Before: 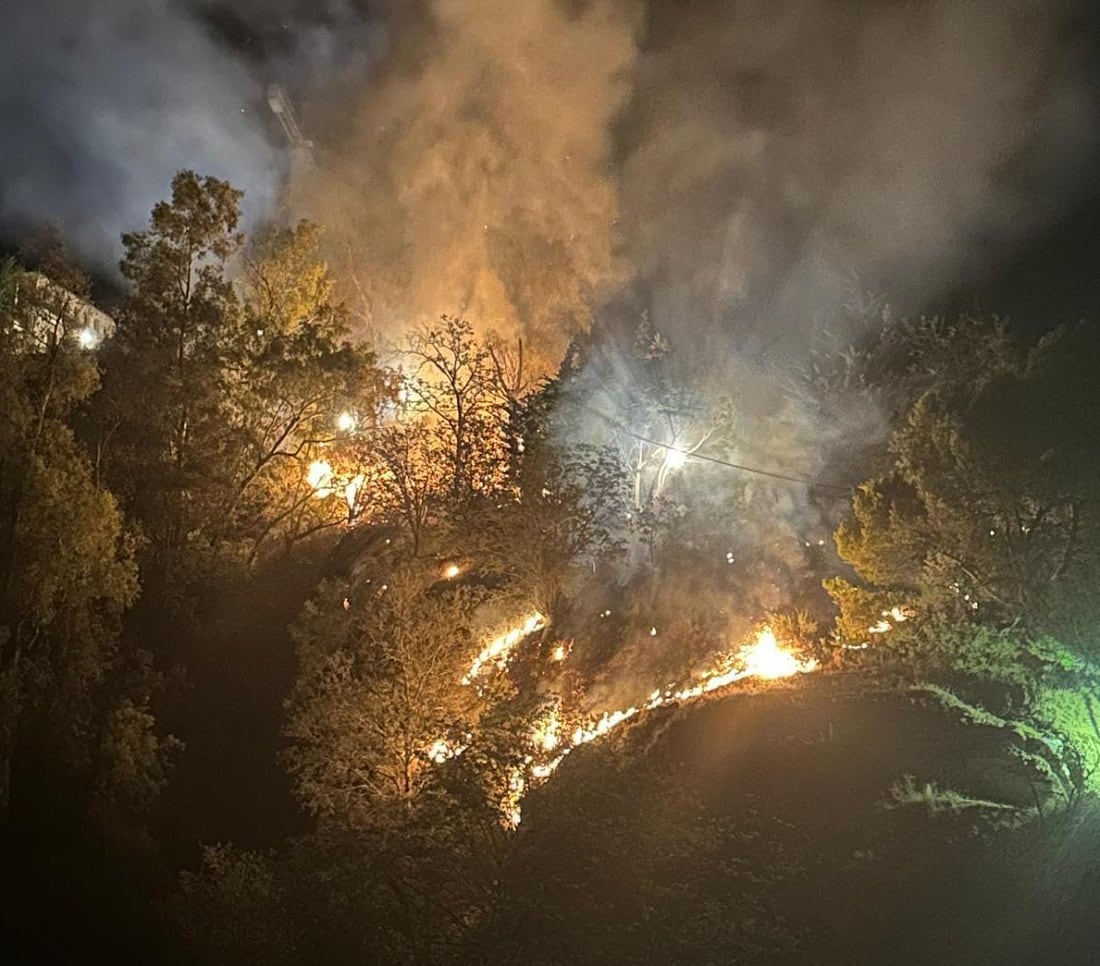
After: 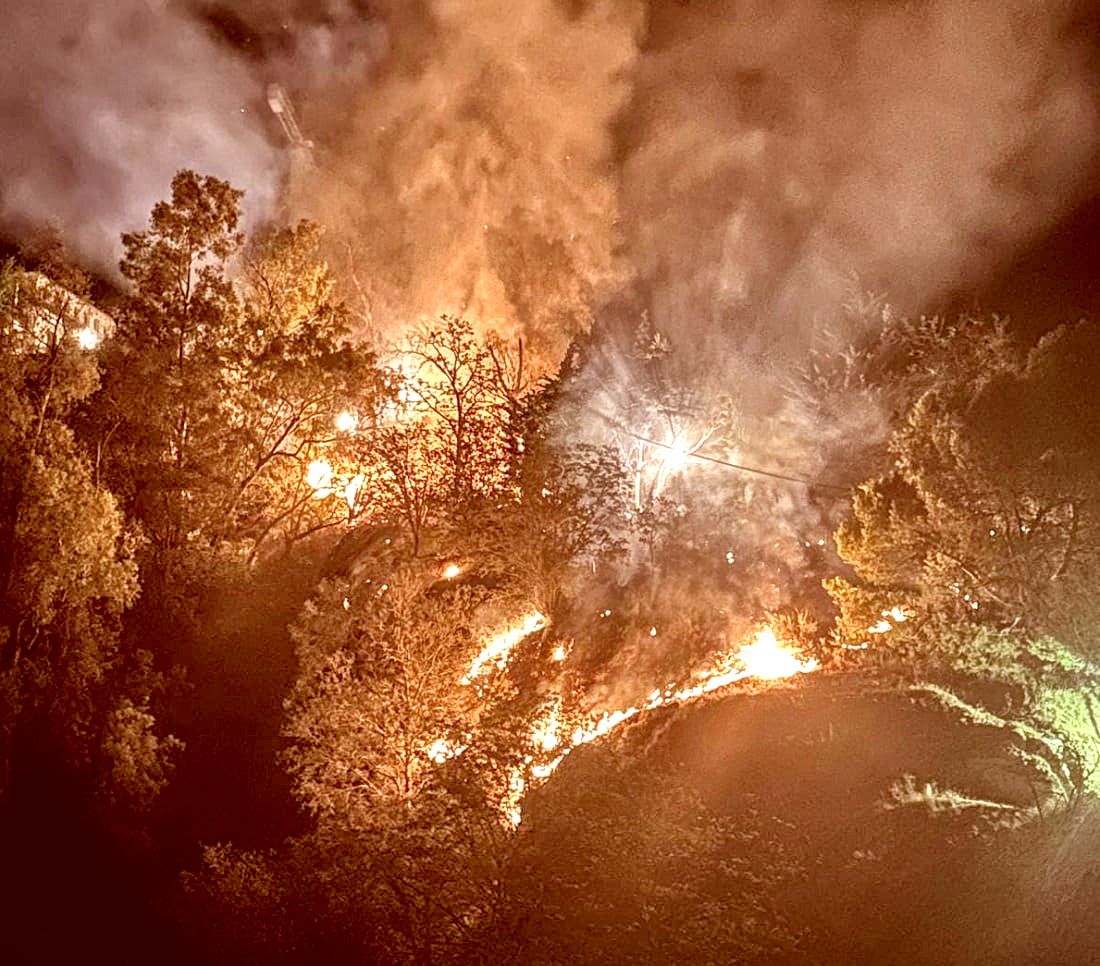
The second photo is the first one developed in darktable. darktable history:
color balance rgb: perceptual saturation grading › global saturation 0.419%
color correction: highlights a* 9.15, highlights b* 8.55, shadows a* 39.27, shadows b* 39.79, saturation 0.81
tone equalizer: -7 EV 0.141 EV, -6 EV 0.612 EV, -5 EV 1.19 EV, -4 EV 1.37 EV, -3 EV 1.12 EV, -2 EV 0.6 EV, -1 EV 0.153 EV
local contrast: highlights 78%, shadows 56%, detail 175%, midtone range 0.429
